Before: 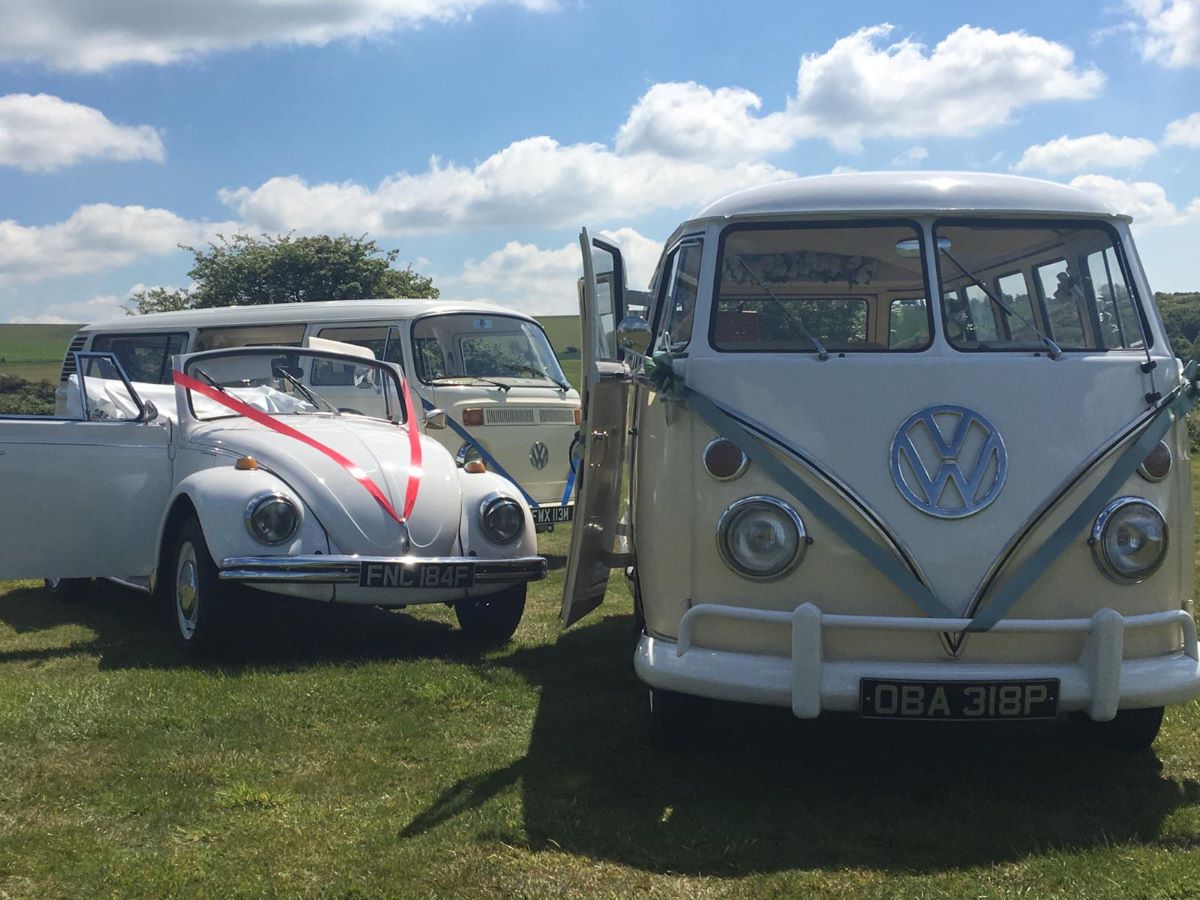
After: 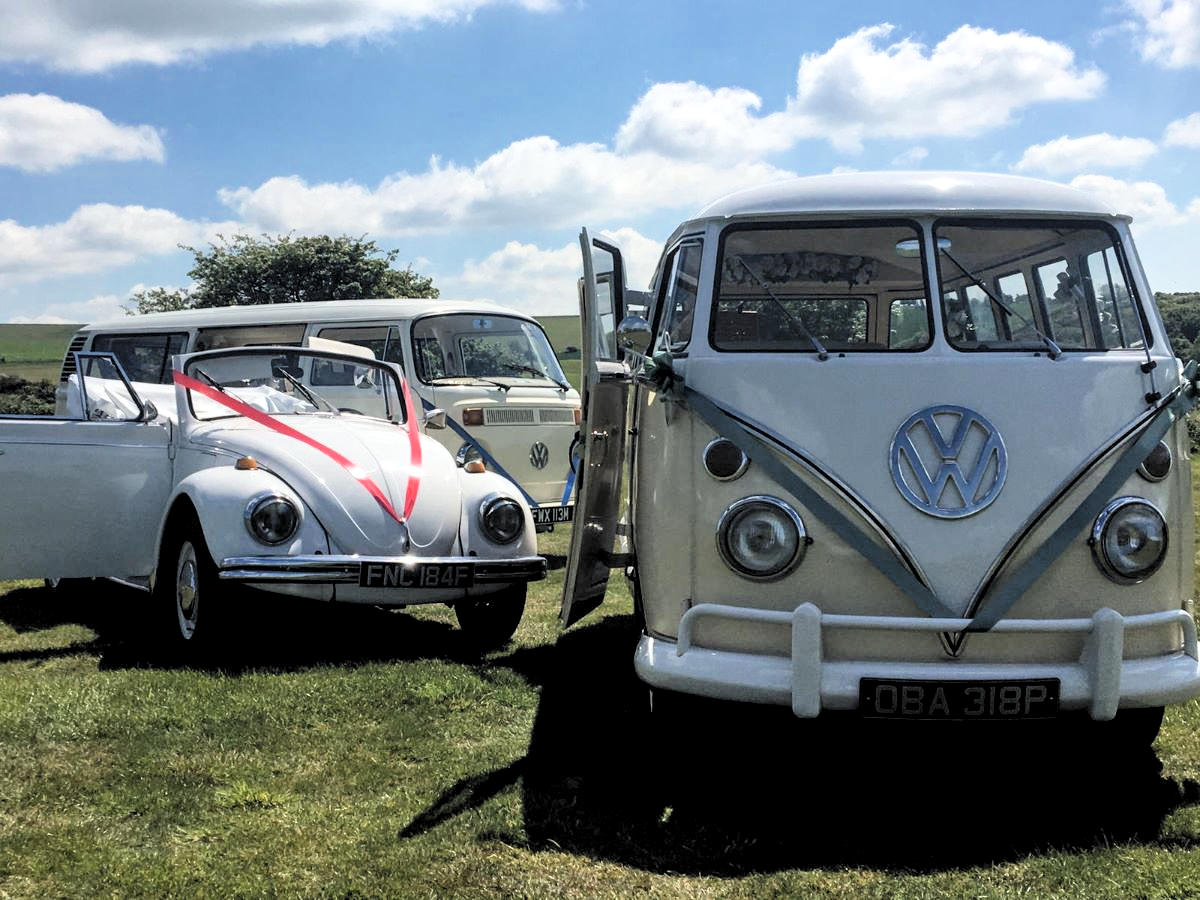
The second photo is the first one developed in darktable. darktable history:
filmic rgb: black relative exposure -5.04 EV, white relative exposure 3.95 EV, threshold 5.94 EV, hardness 2.89, contrast 1.299, highlights saturation mix -28.93%, color science v6 (2022), enable highlight reconstruction true
shadows and highlights: shadows 36.41, highlights -27.61, soften with gaussian
local contrast: highlights 88%, shadows 82%
exposure: exposure 0.343 EV, compensate exposure bias true, compensate highlight preservation false
levels: levels [0.016, 0.492, 0.969]
